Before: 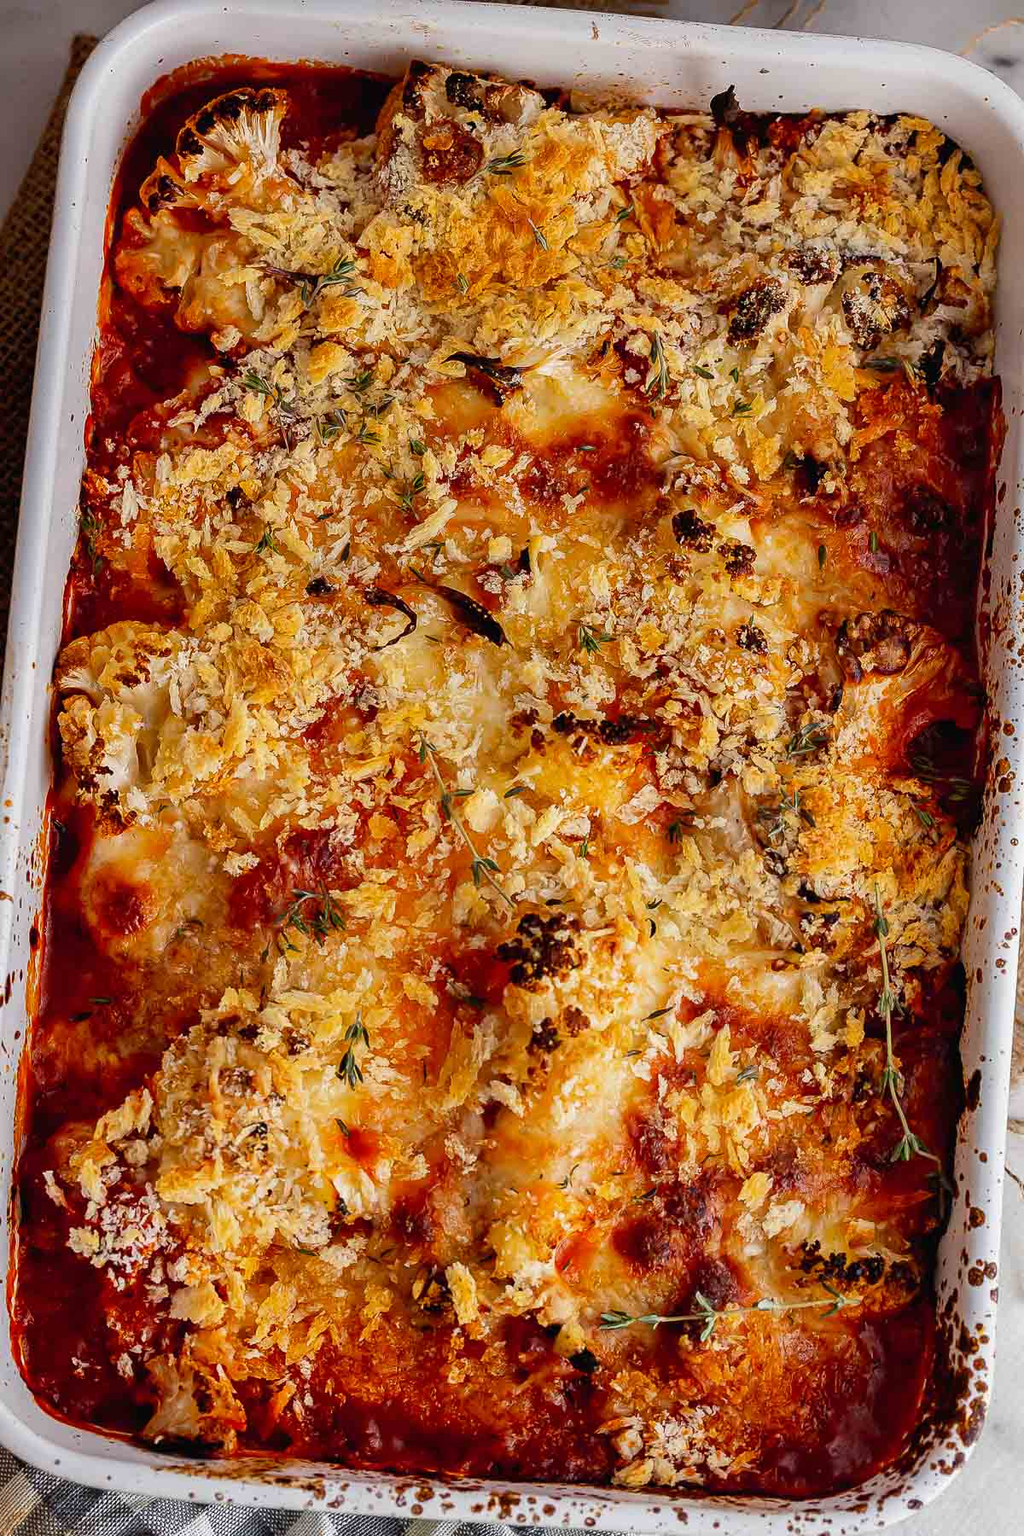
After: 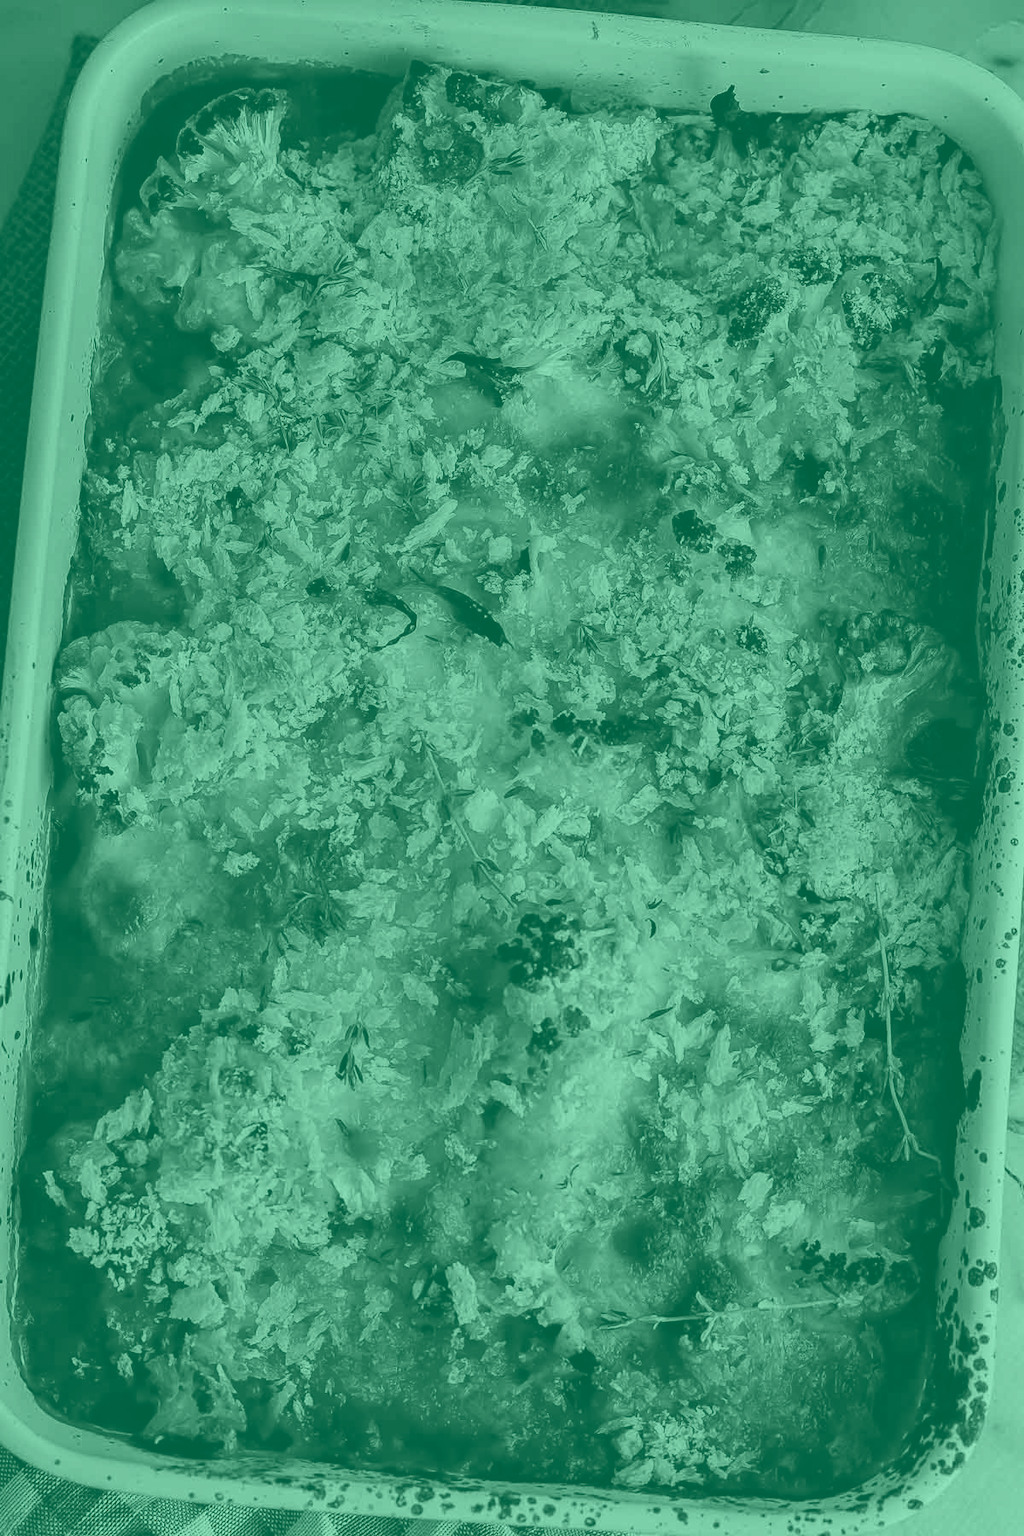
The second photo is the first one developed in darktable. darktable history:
contrast brightness saturation: contrast 0.07, brightness -0.14, saturation 0.11
colorize: hue 147.6°, saturation 65%, lightness 21.64%
